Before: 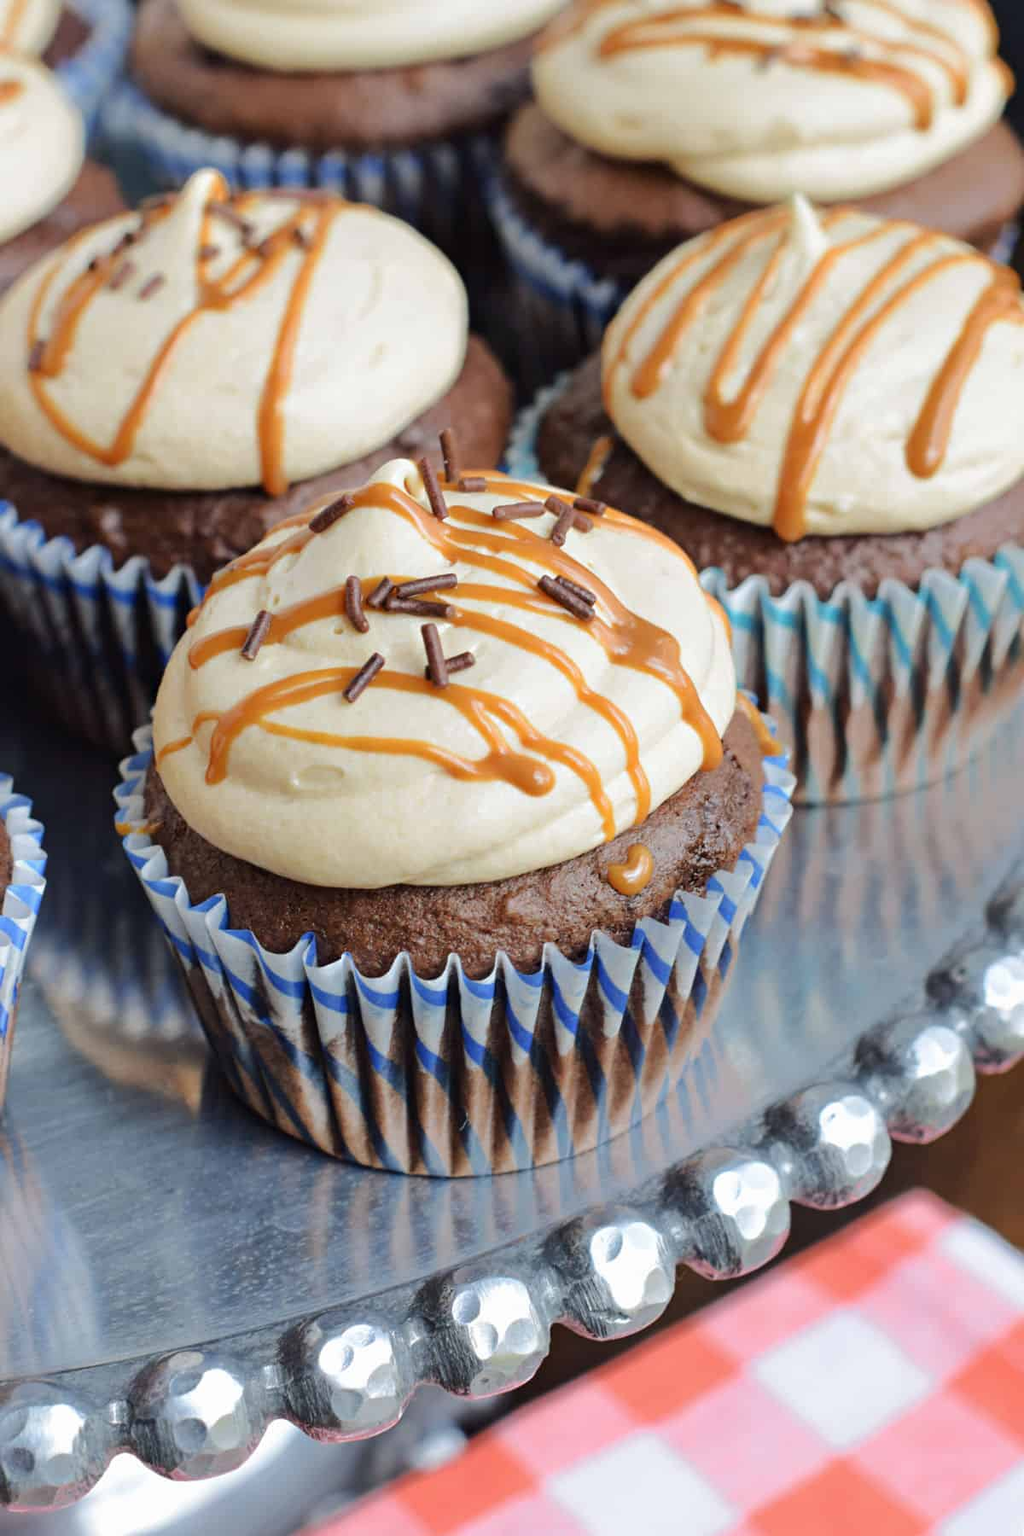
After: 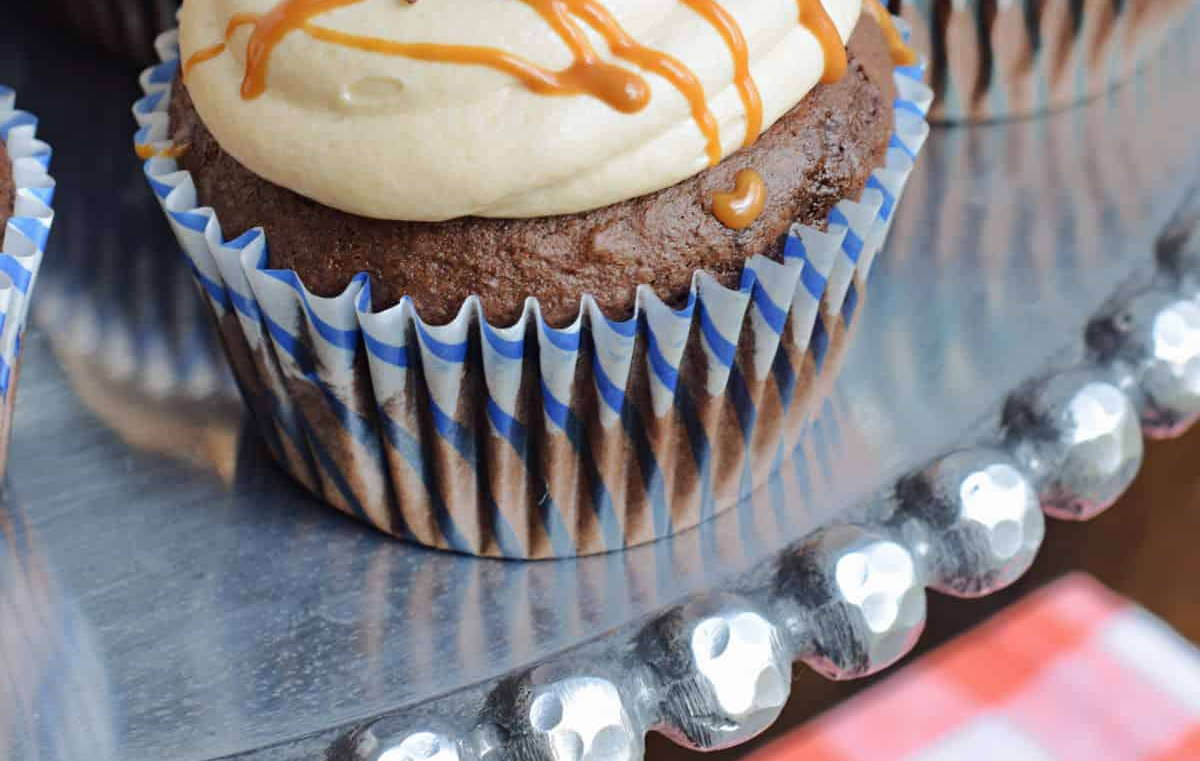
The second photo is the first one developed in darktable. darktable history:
crop: top 45.56%, bottom 12.127%
